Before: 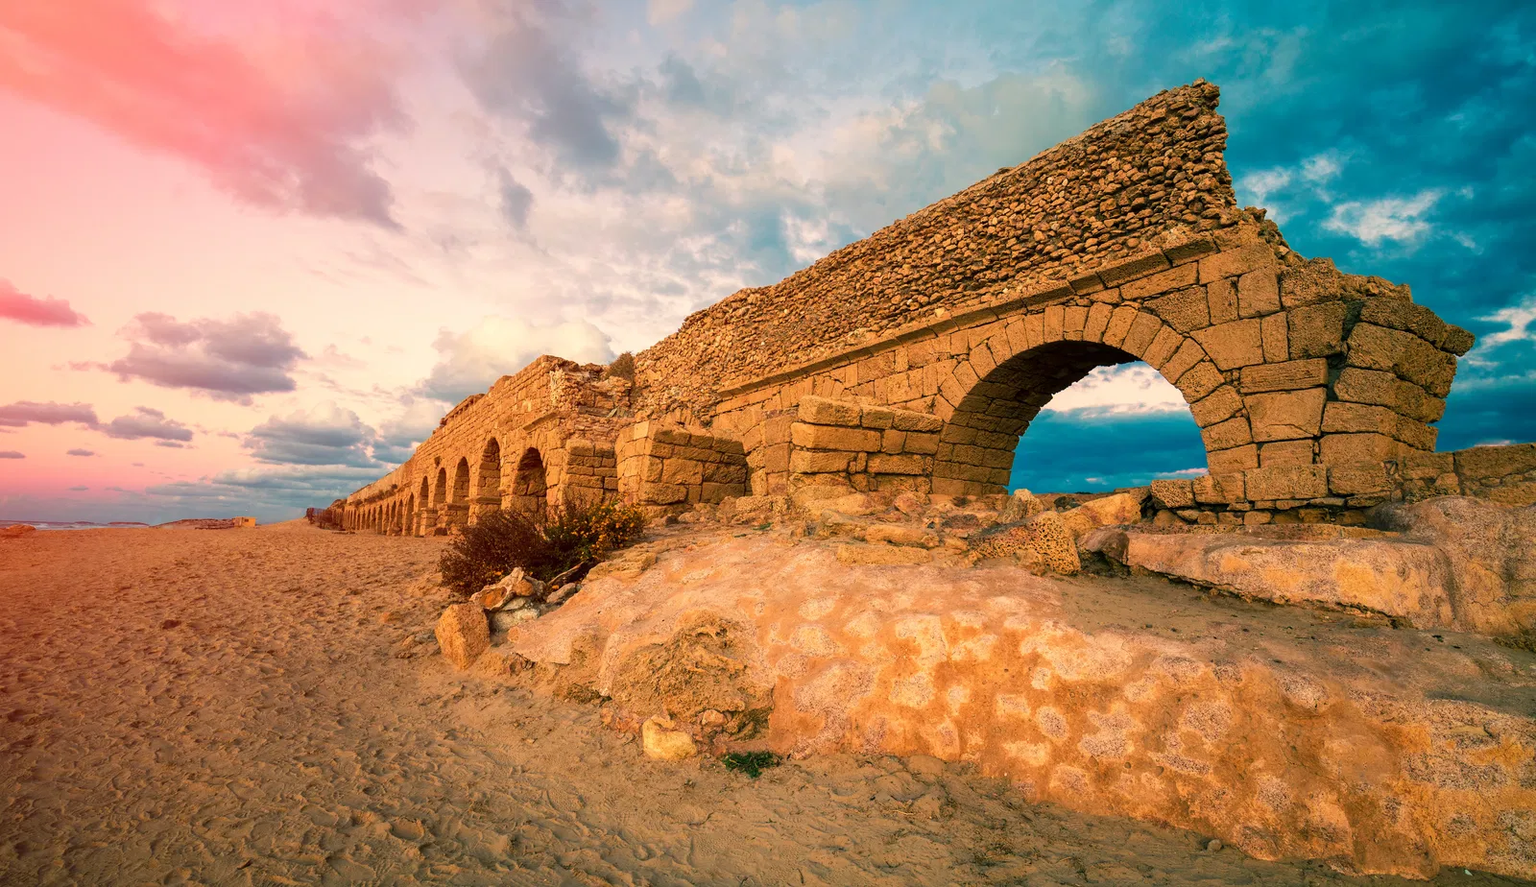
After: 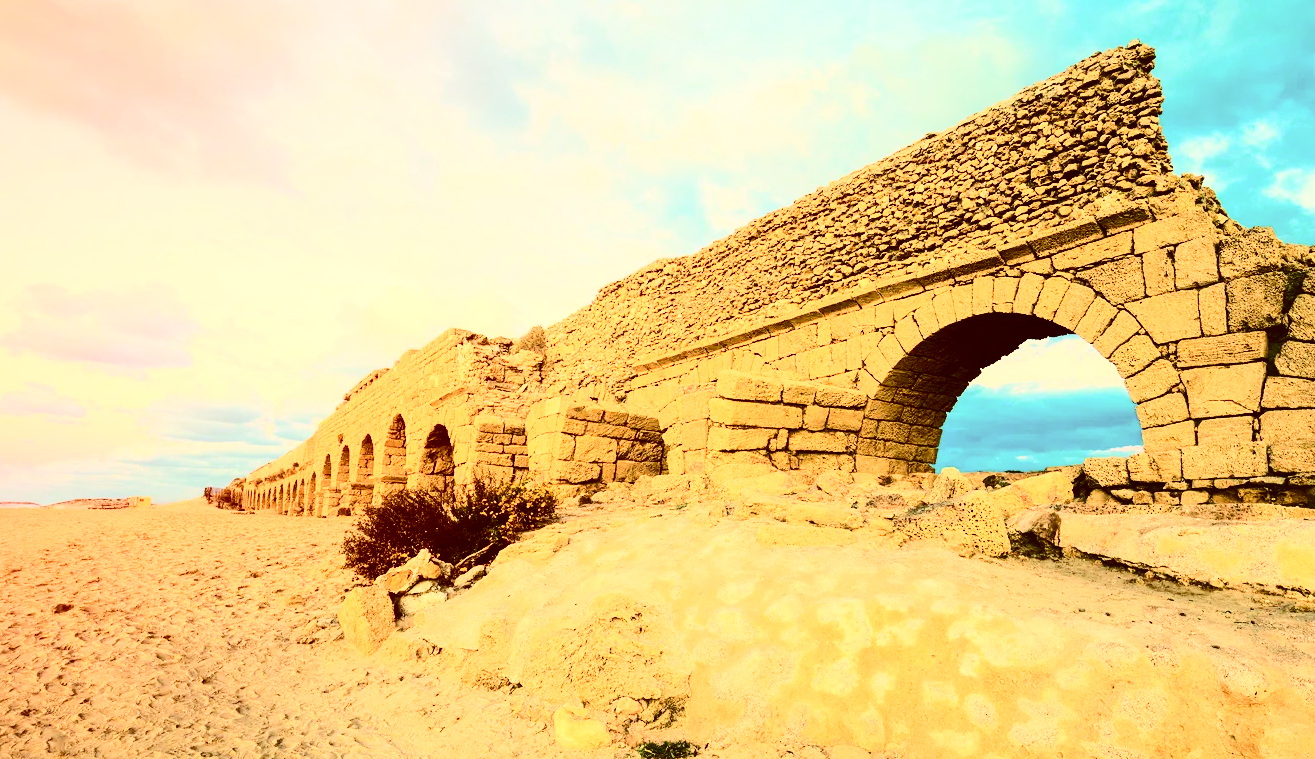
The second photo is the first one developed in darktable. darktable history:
color correction: highlights a* -5.94, highlights b* 9.48, shadows a* 10.12, shadows b* 23.94
contrast equalizer: octaves 7, y [[0.6 ×6], [0.55 ×6], [0 ×6], [0 ×6], [0 ×6]], mix -0.3
crop and rotate: left 7.196%, top 4.574%, right 10.605%, bottom 13.178%
contrast brightness saturation: contrast 0.5, saturation -0.1
base curve: curves: ch0 [(0, 0) (0.025, 0.046) (0.112, 0.277) (0.467, 0.74) (0.814, 0.929) (1, 0.942)]
